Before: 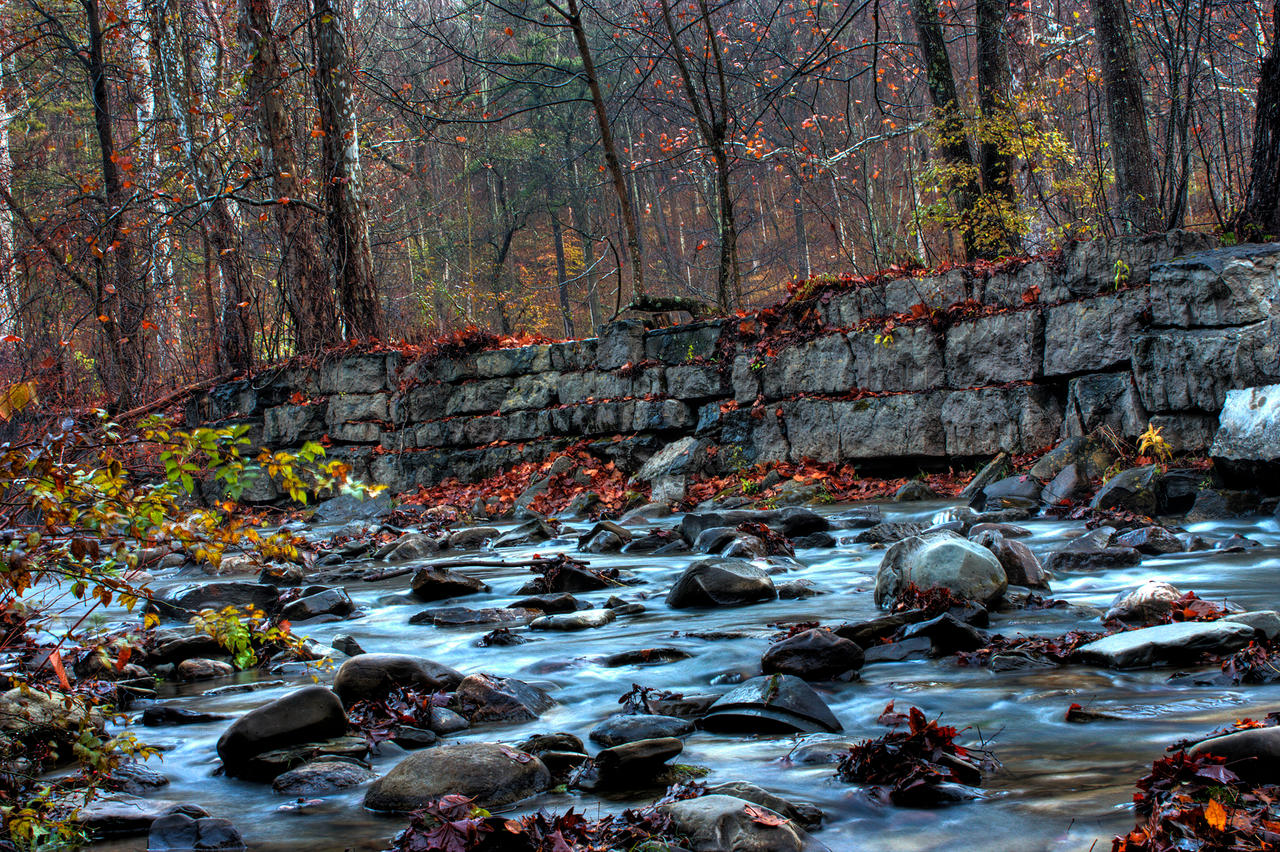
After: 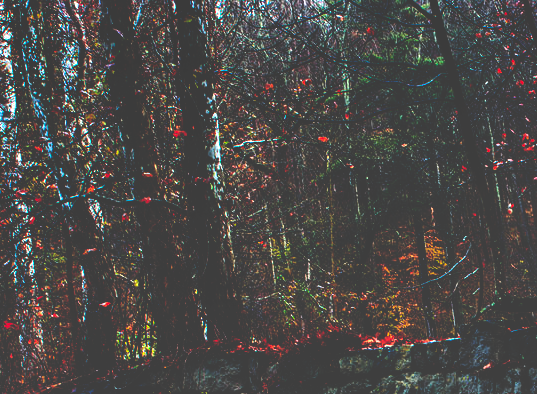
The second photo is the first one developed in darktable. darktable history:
shadows and highlights: radius 118.69, shadows 42.21, highlights -61.56, soften with gaussian
base curve: curves: ch0 [(0, 0.036) (0.083, 0.04) (0.804, 1)], preserve colors none
crop and rotate: left 10.817%, top 0.062%, right 47.194%, bottom 53.626%
